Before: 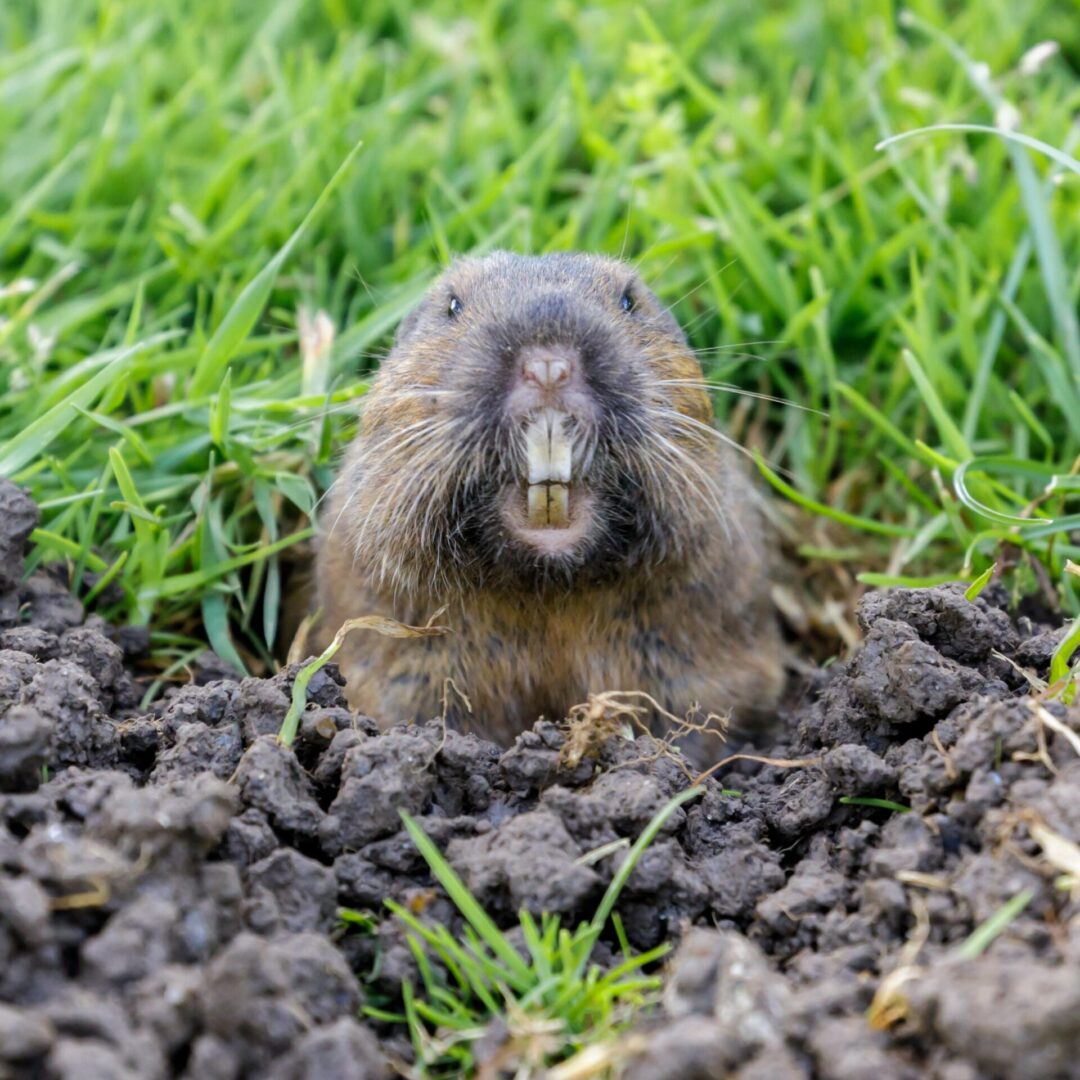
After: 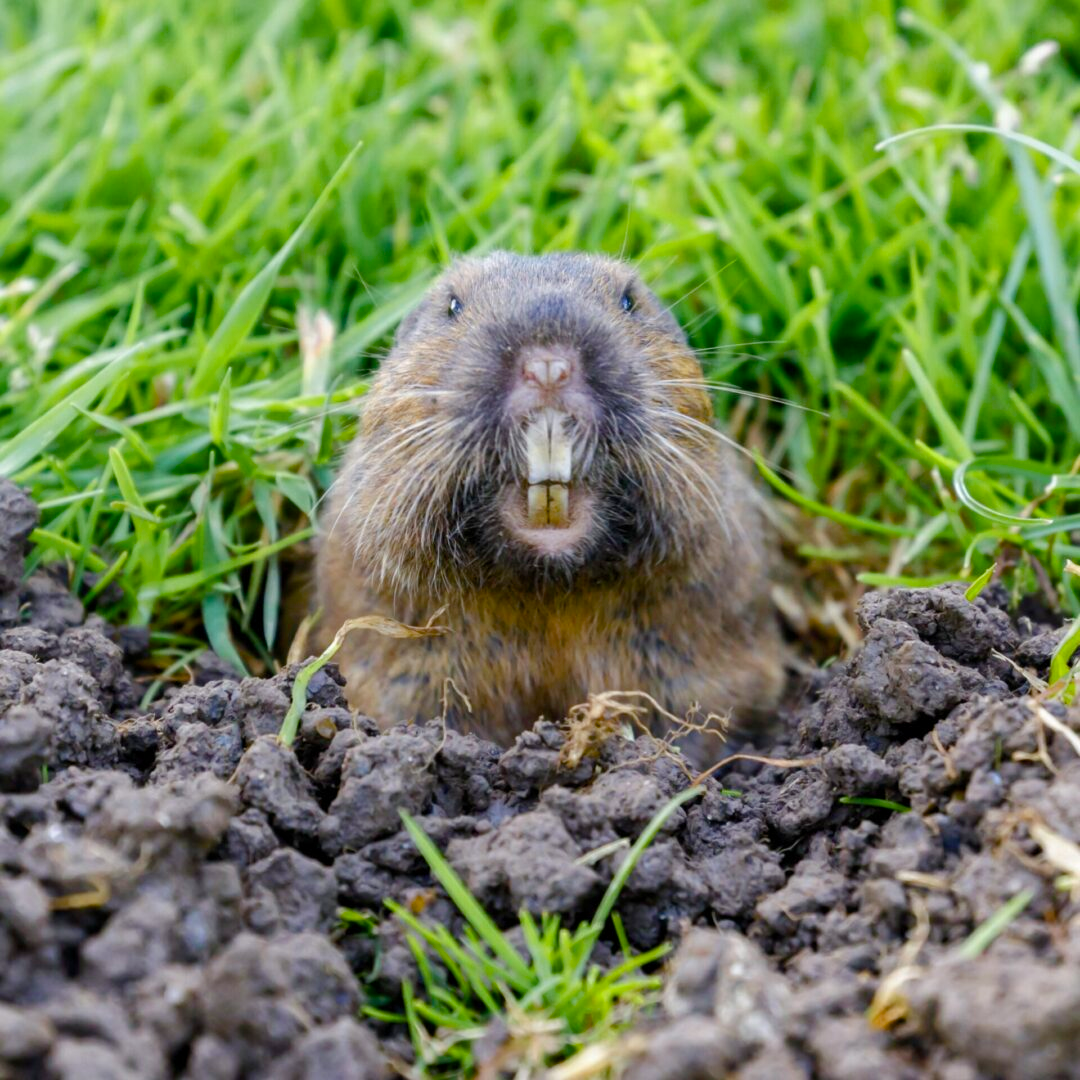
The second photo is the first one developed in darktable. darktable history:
color balance rgb: power › hue 330.06°, perceptual saturation grading › global saturation 20%, perceptual saturation grading › highlights -24.776%, perceptual saturation grading › shadows 49.932%, global vibrance 9.382%
